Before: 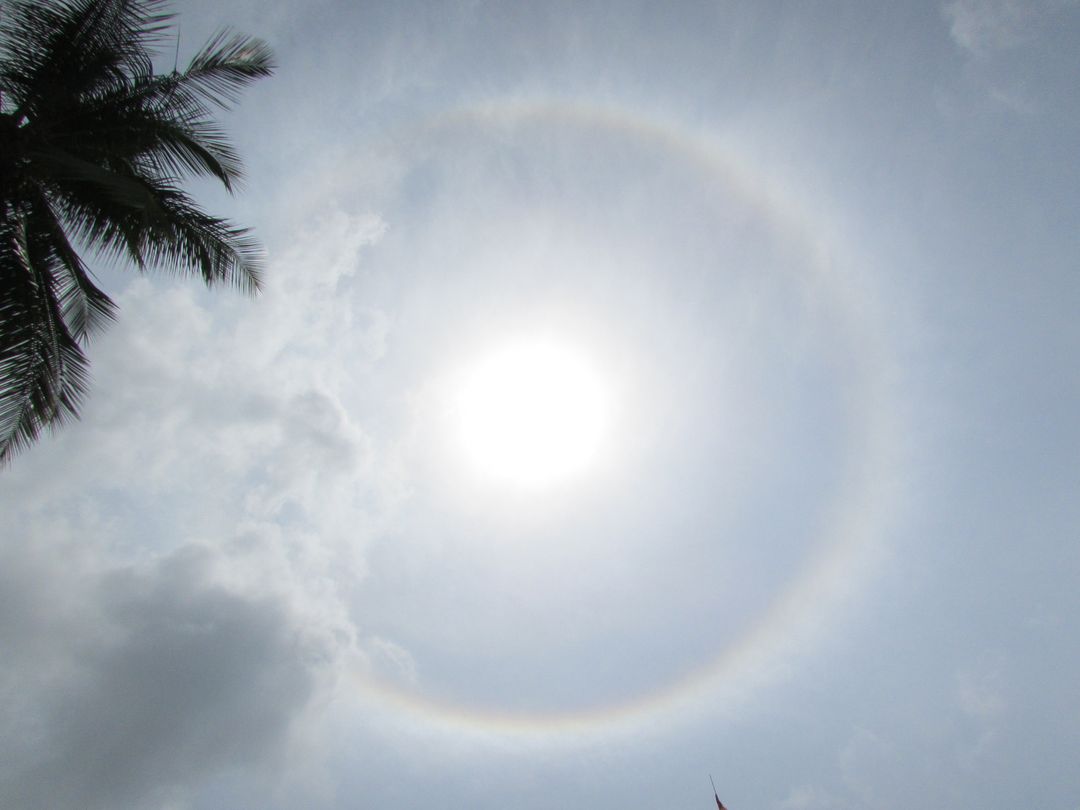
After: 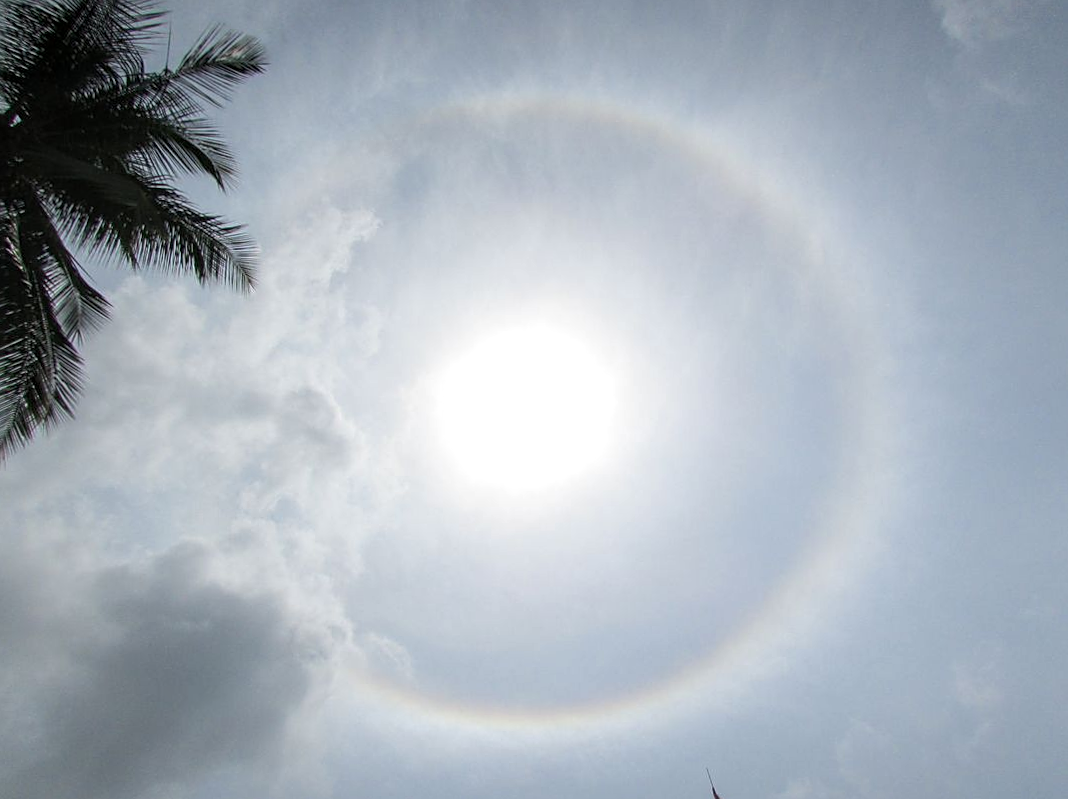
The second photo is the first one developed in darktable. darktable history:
sharpen: on, module defaults
local contrast: on, module defaults
rotate and perspective: rotation -0.45°, automatic cropping original format, crop left 0.008, crop right 0.992, crop top 0.012, crop bottom 0.988
